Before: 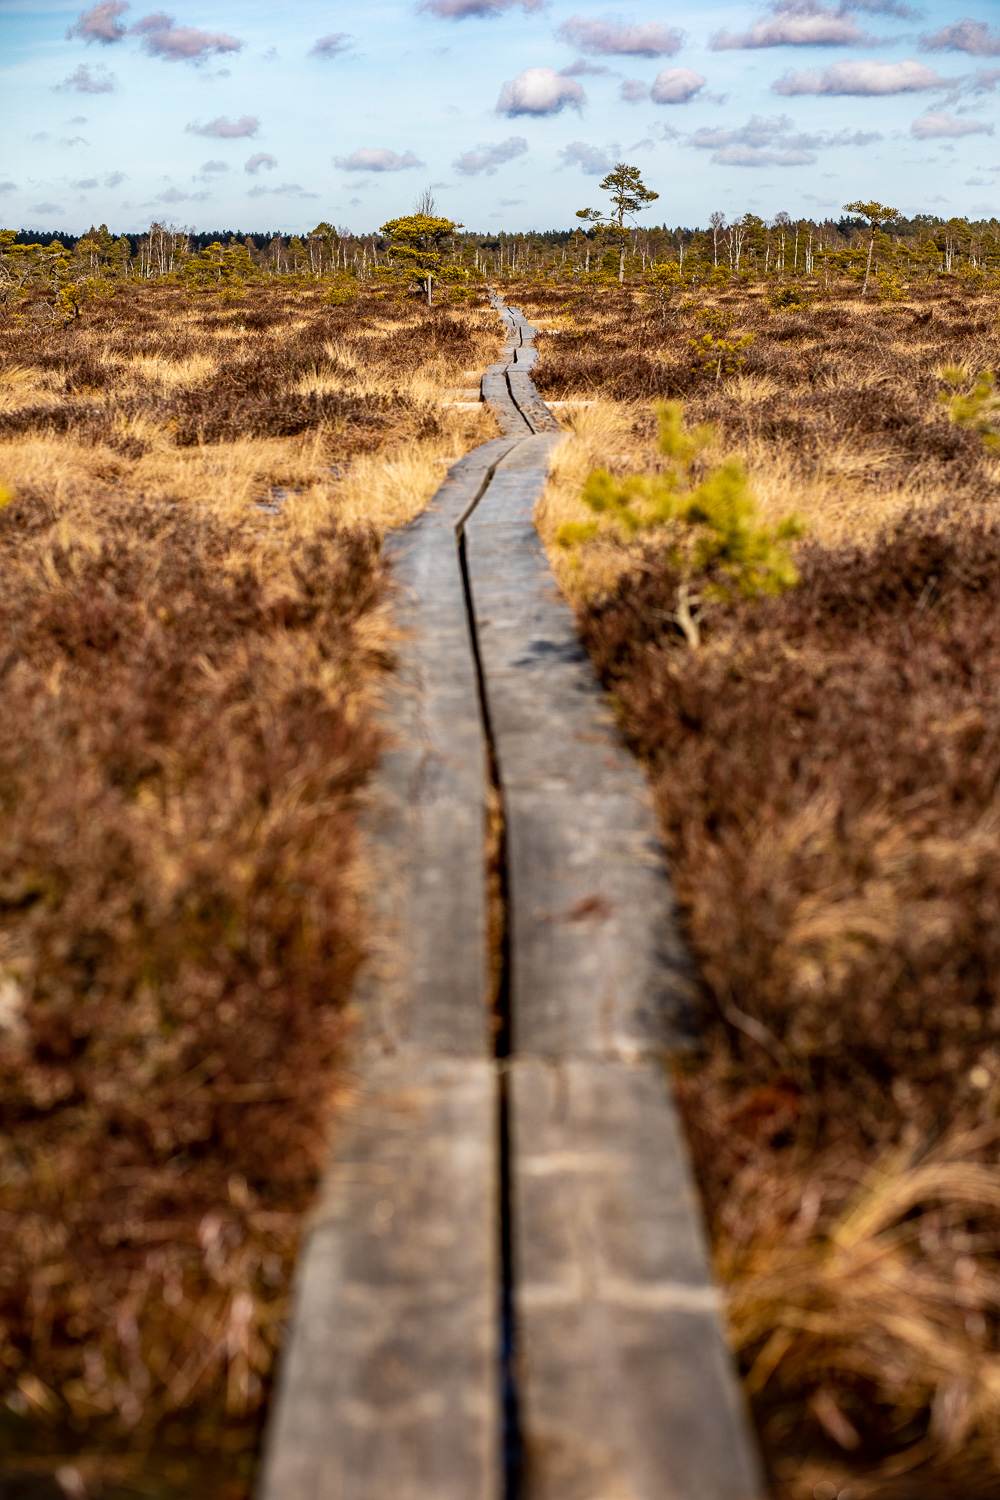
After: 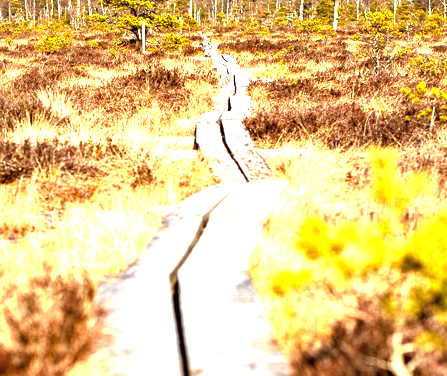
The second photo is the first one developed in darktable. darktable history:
crop: left 28.64%, top 16.832%, right 26.637%, bottom 58.055%
exposure: black level correction 0, exposure 1.9 EV, compensate highlight preservation false
